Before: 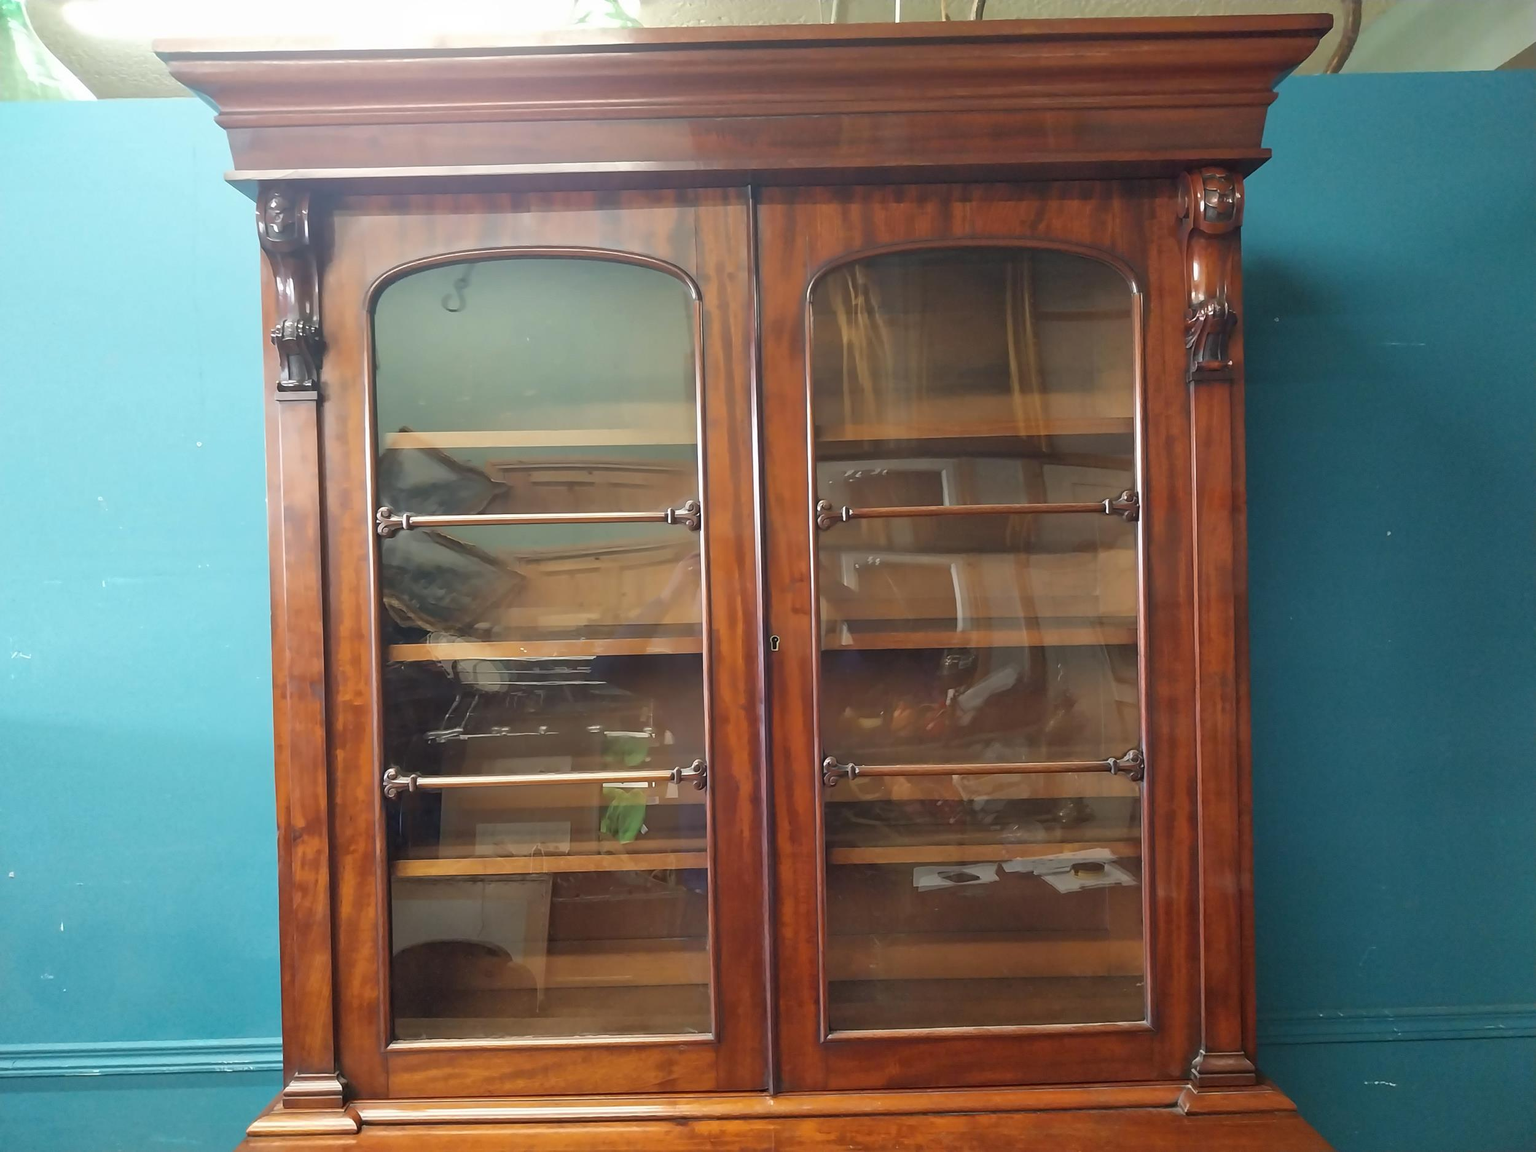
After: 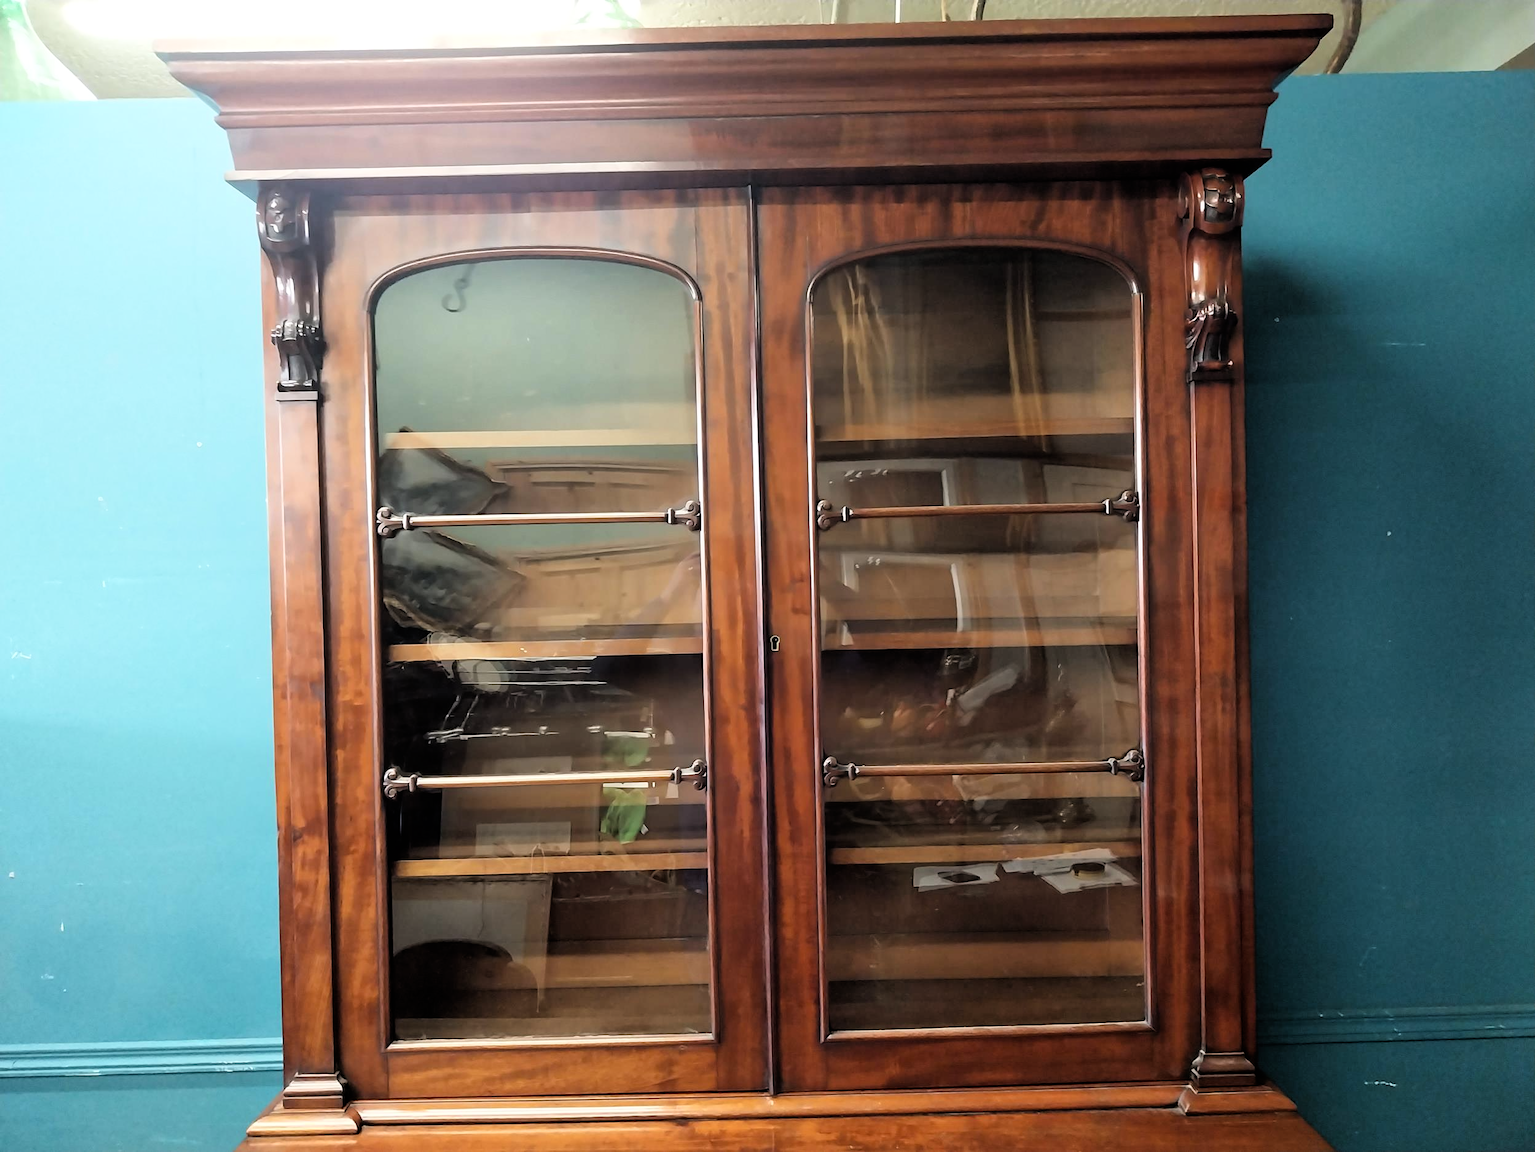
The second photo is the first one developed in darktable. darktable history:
shadows and highlights: shadows -12.01, white point adjustment 4.16, highlights 28.37
filmic rgb: black relative exposure -4.06 EV, white relative exposure 2.98 EV, hardness 2.99, contrast 1.395
